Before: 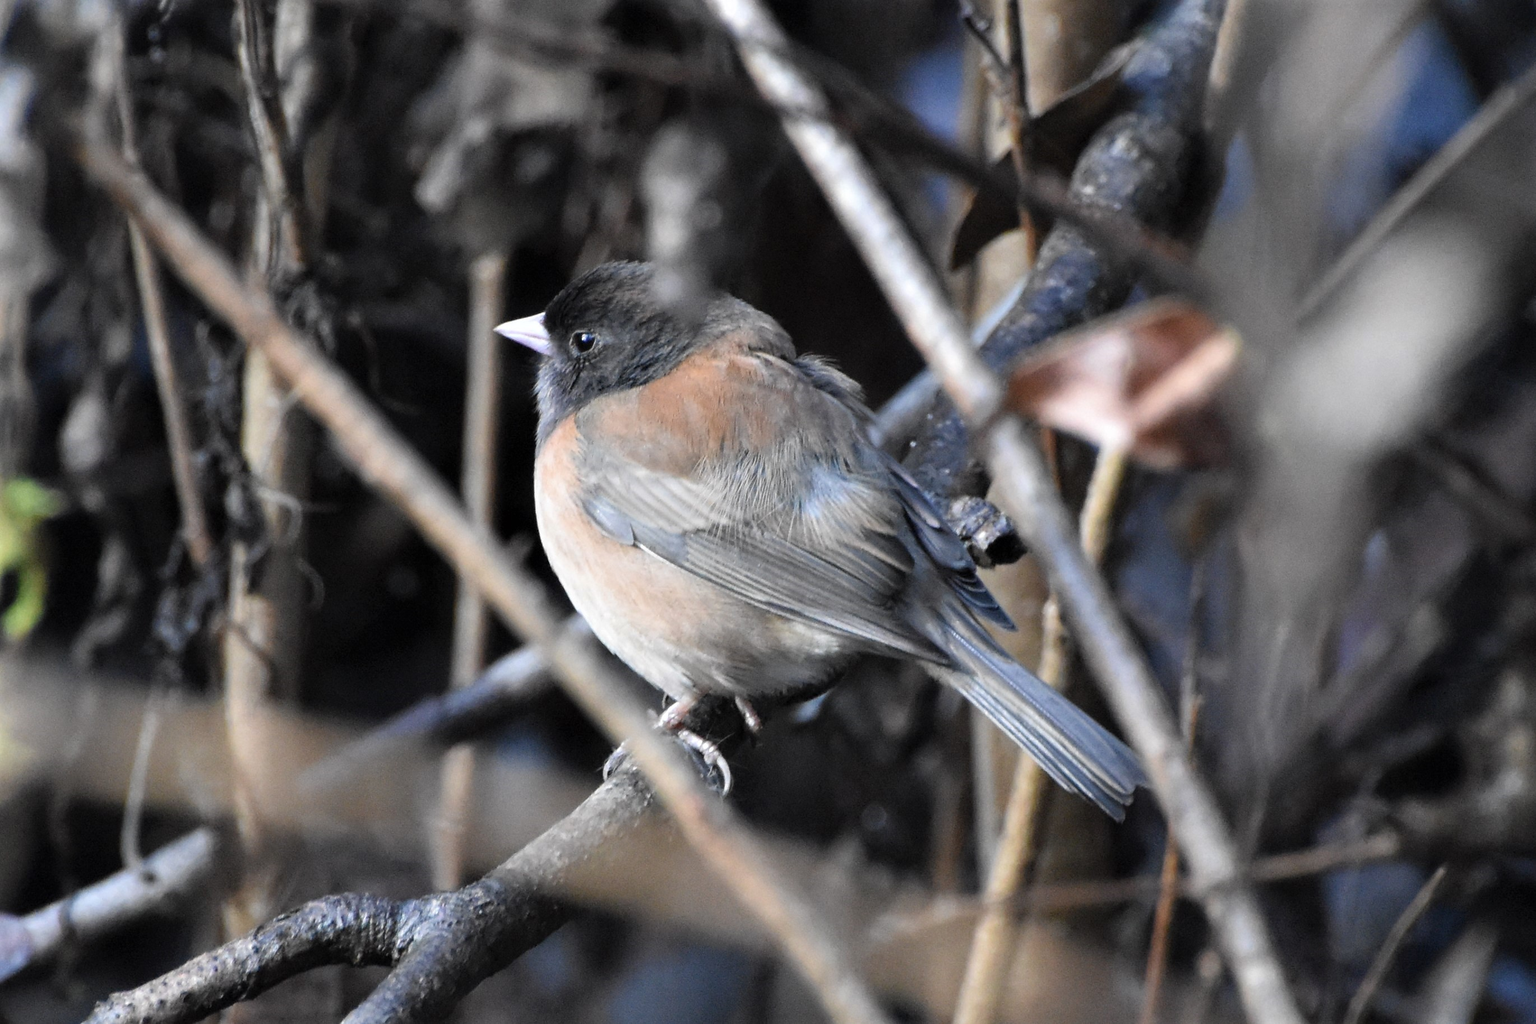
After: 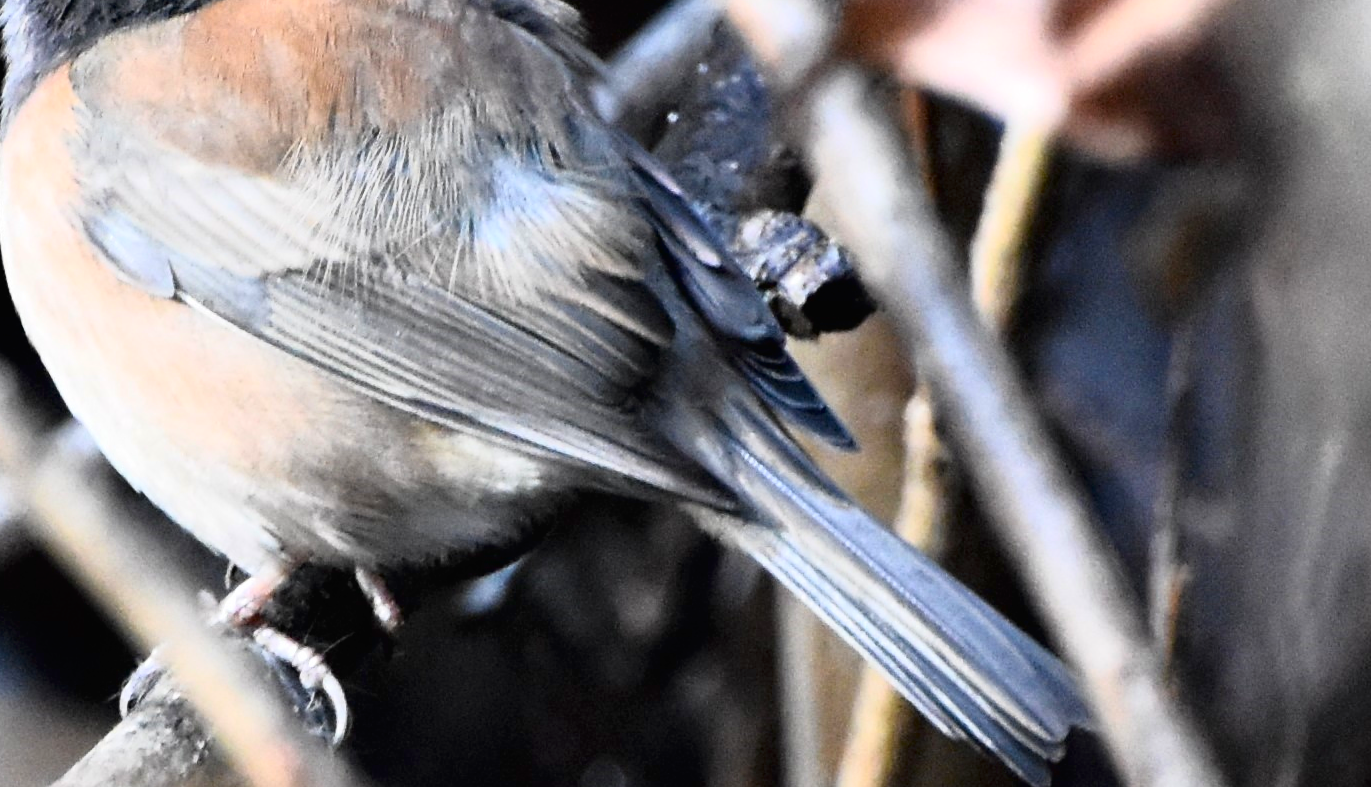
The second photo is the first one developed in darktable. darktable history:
color balance rgb: linear chroma grading › global chroma 0.667%, perceptual saturation grading › global saturation 30.624%
tone curve: curves: ch0 [(0.016, 0.011) (0.084, 0.026) (0.469, 0.508) (0.721, 0.862) (1, 1)], color space Lab, independent channels
crop: left 34.895%, top 36.968%, right 15.061%, bottom 19.942%
